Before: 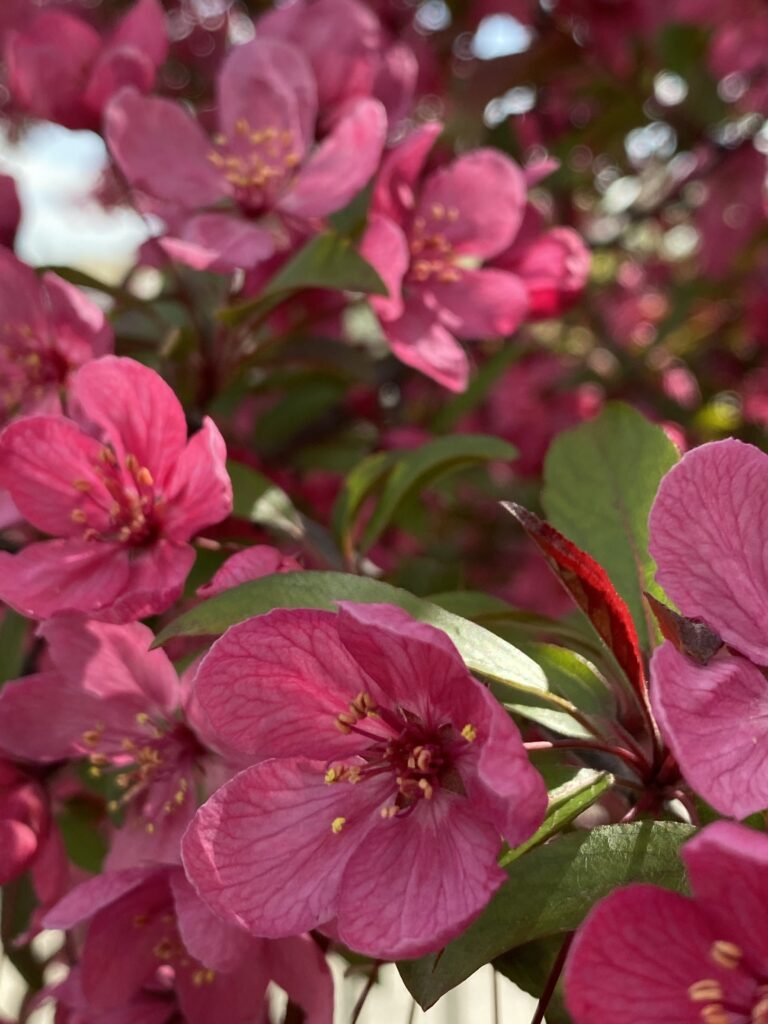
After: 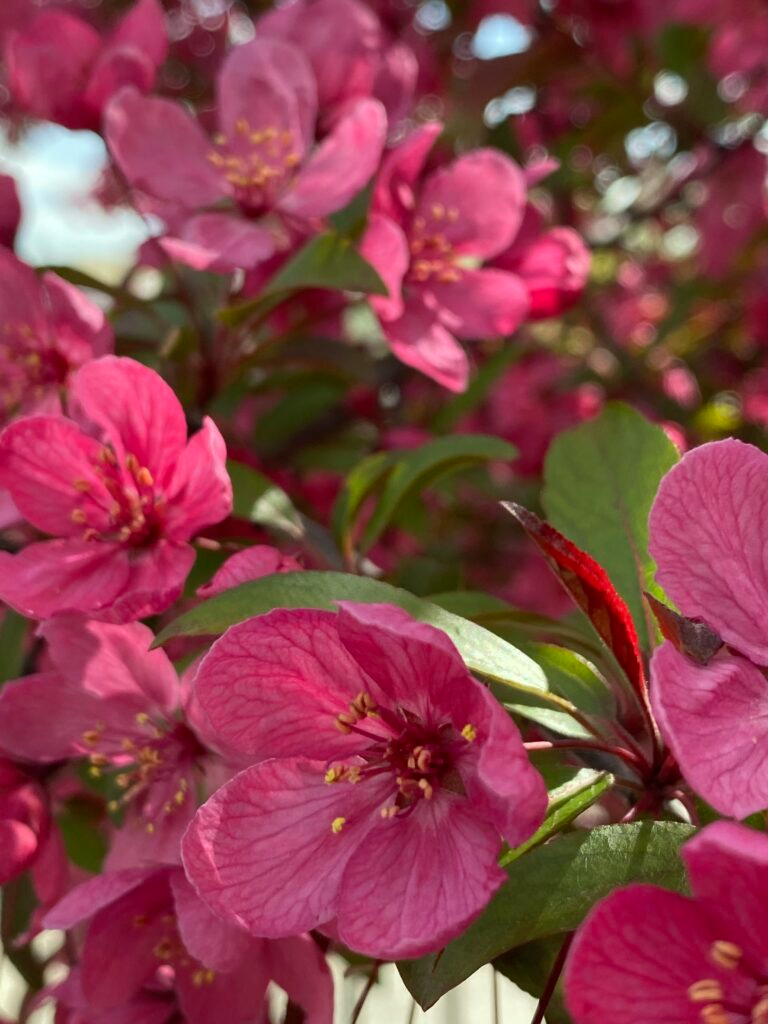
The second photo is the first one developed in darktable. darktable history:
color calibration: illuminant Planckian (black body), x 0.351, y 0.352, temperature 4794.27 K
shadows and highlights: shadows 25, highlights -25
